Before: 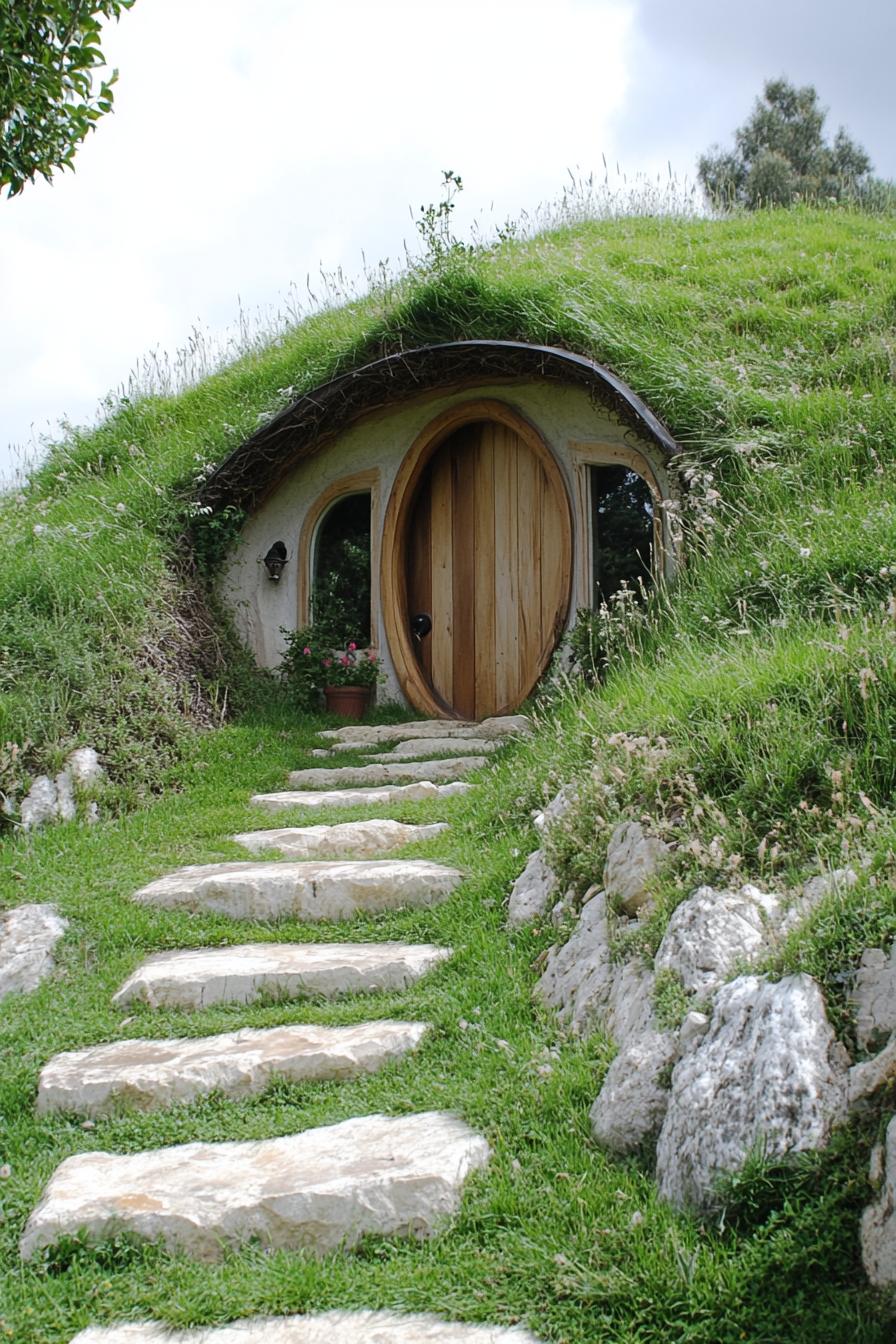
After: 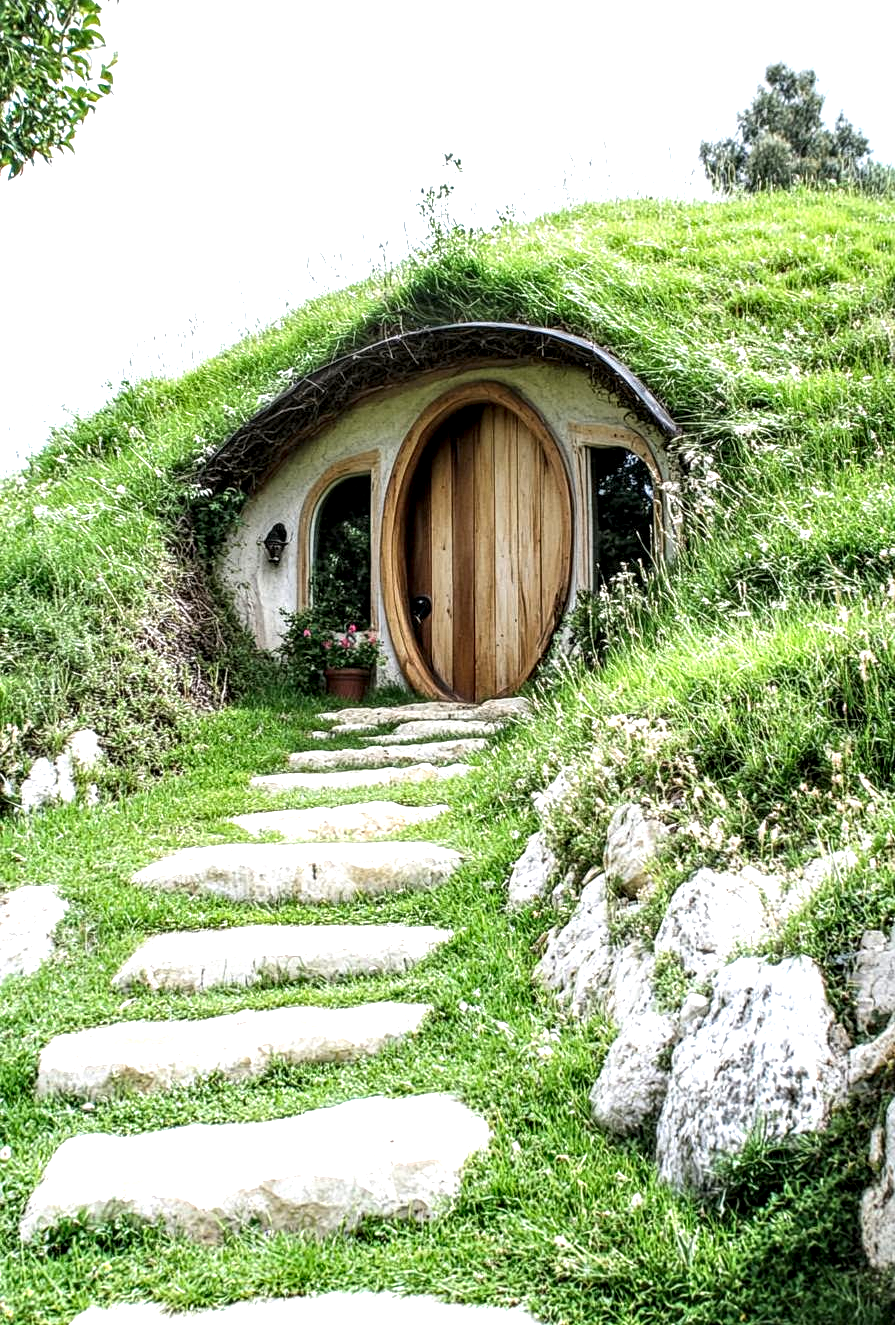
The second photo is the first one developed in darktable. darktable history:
local contrast: highlights 19%, detail 188%
crop: top 1.403%, right 0.11%
exposure: black level correction 0, exposure 1.096 EV, compensate highlight preservation false
